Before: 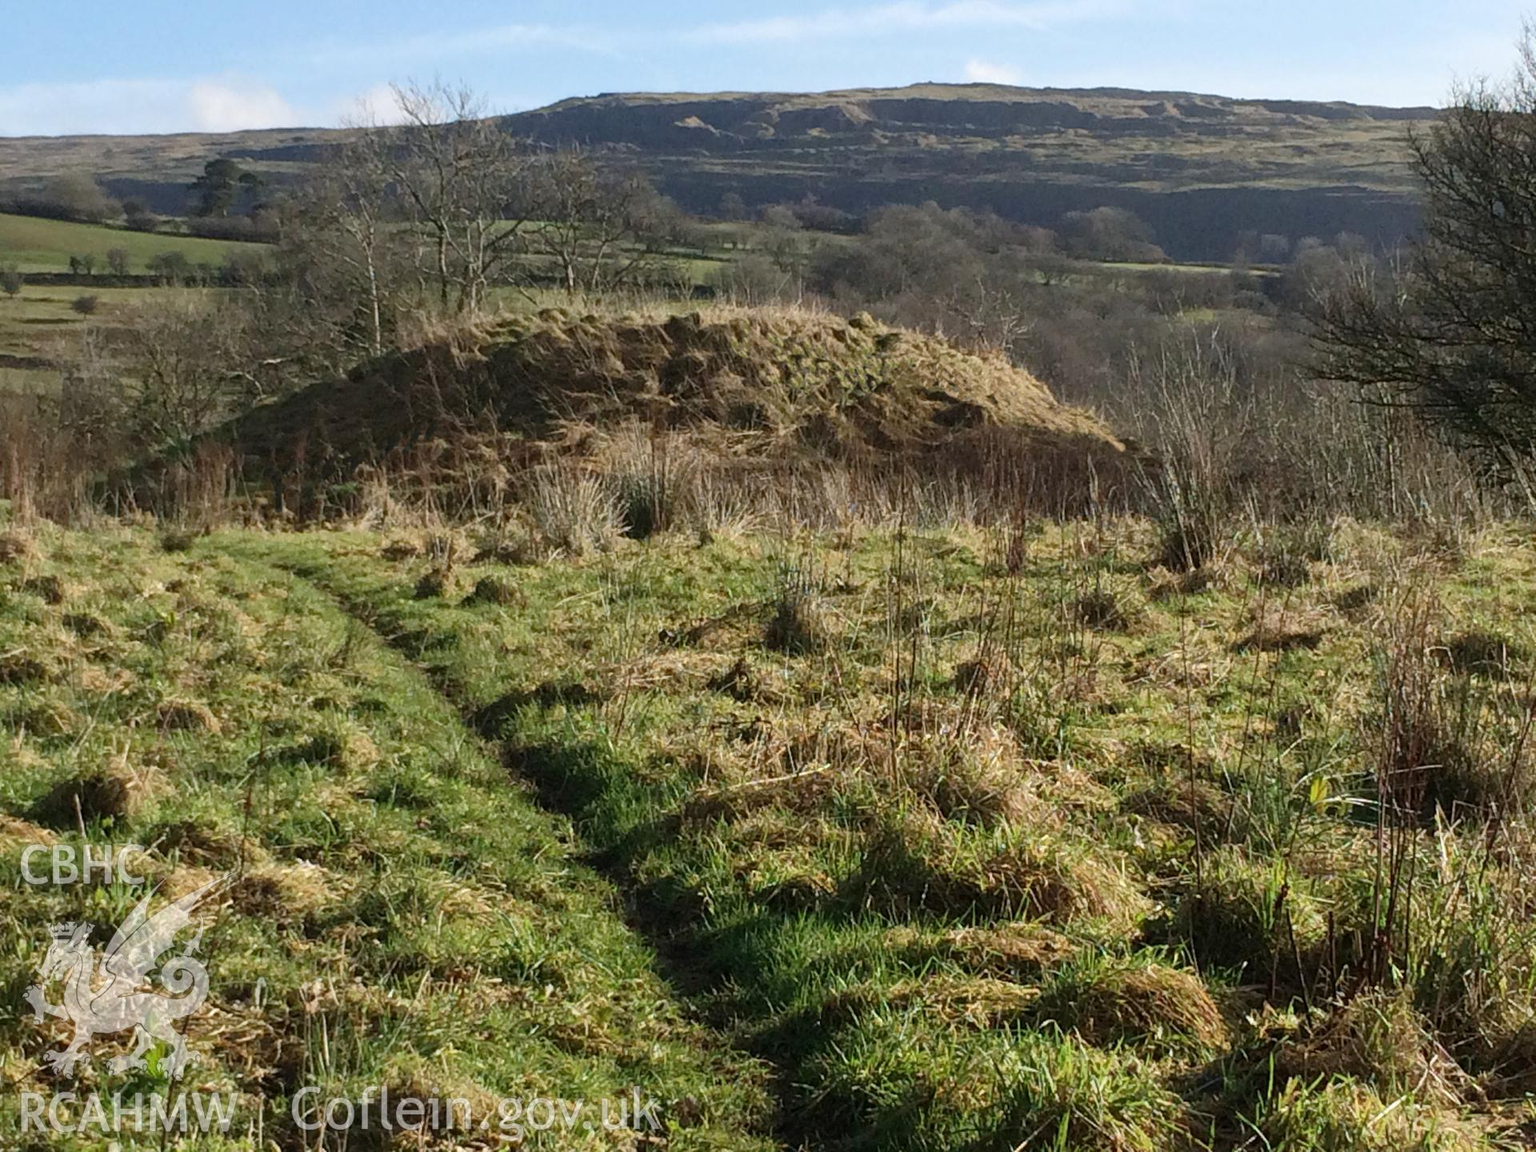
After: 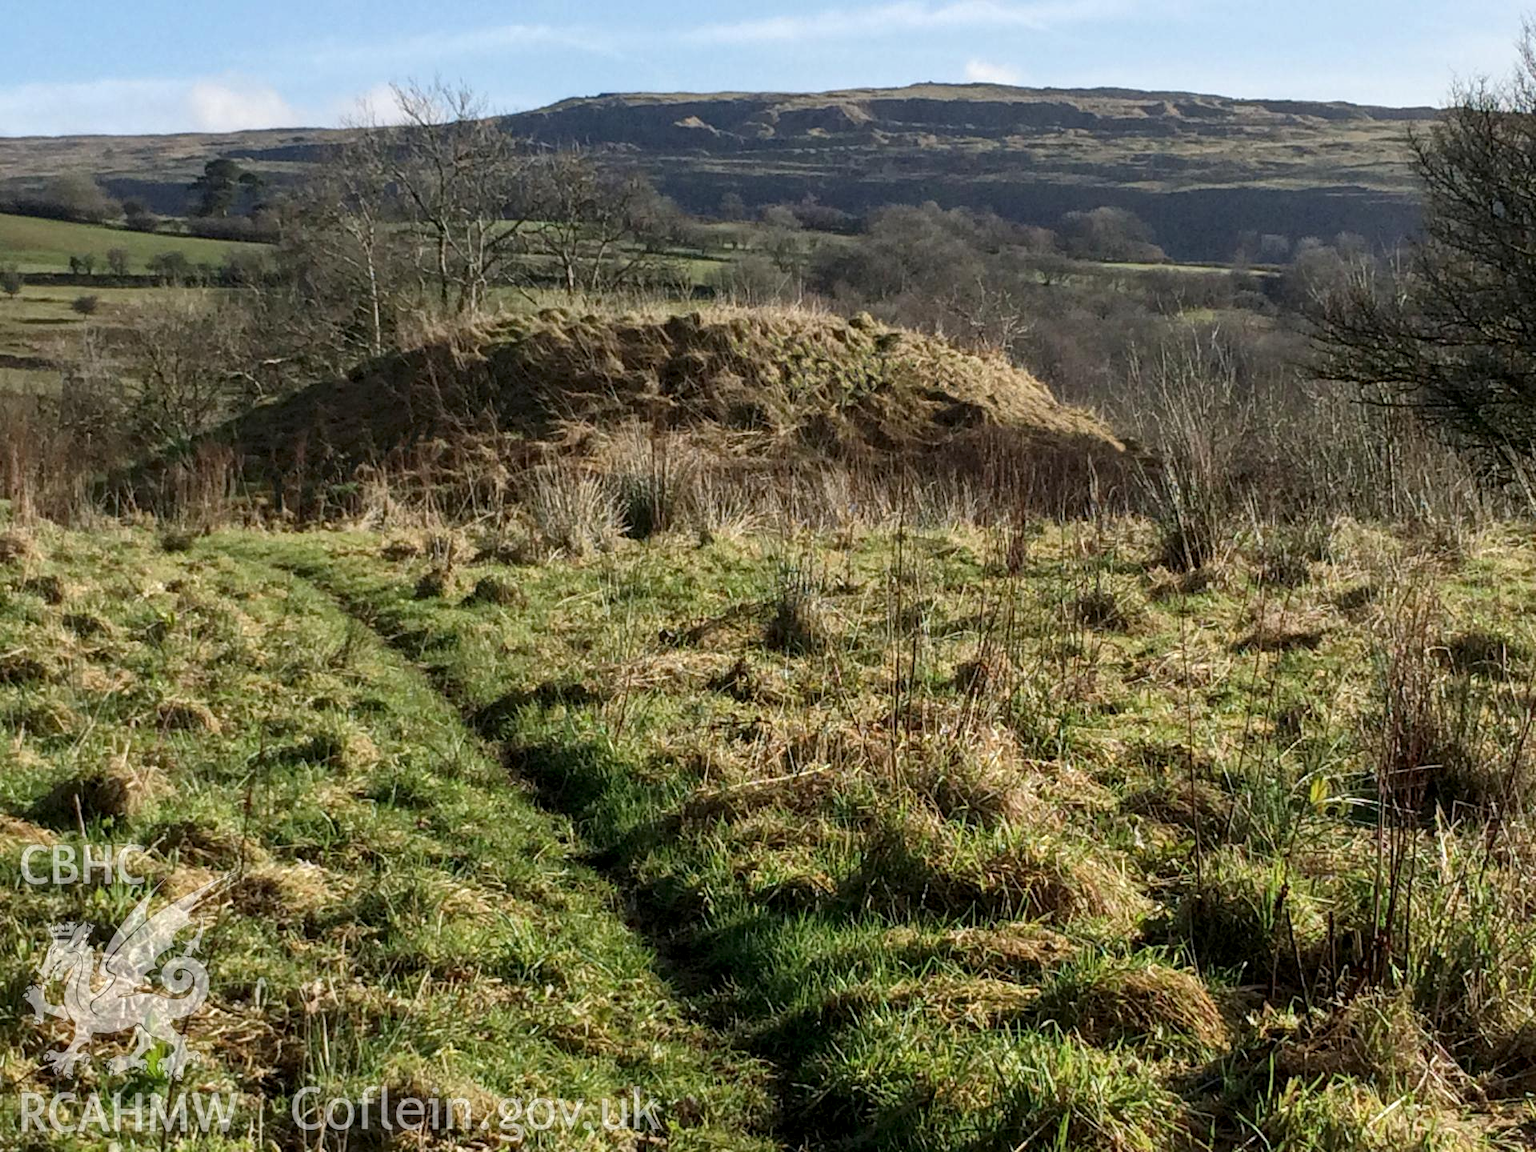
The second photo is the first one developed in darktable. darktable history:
local contrast: shadows 90%, midtone range 0.498
